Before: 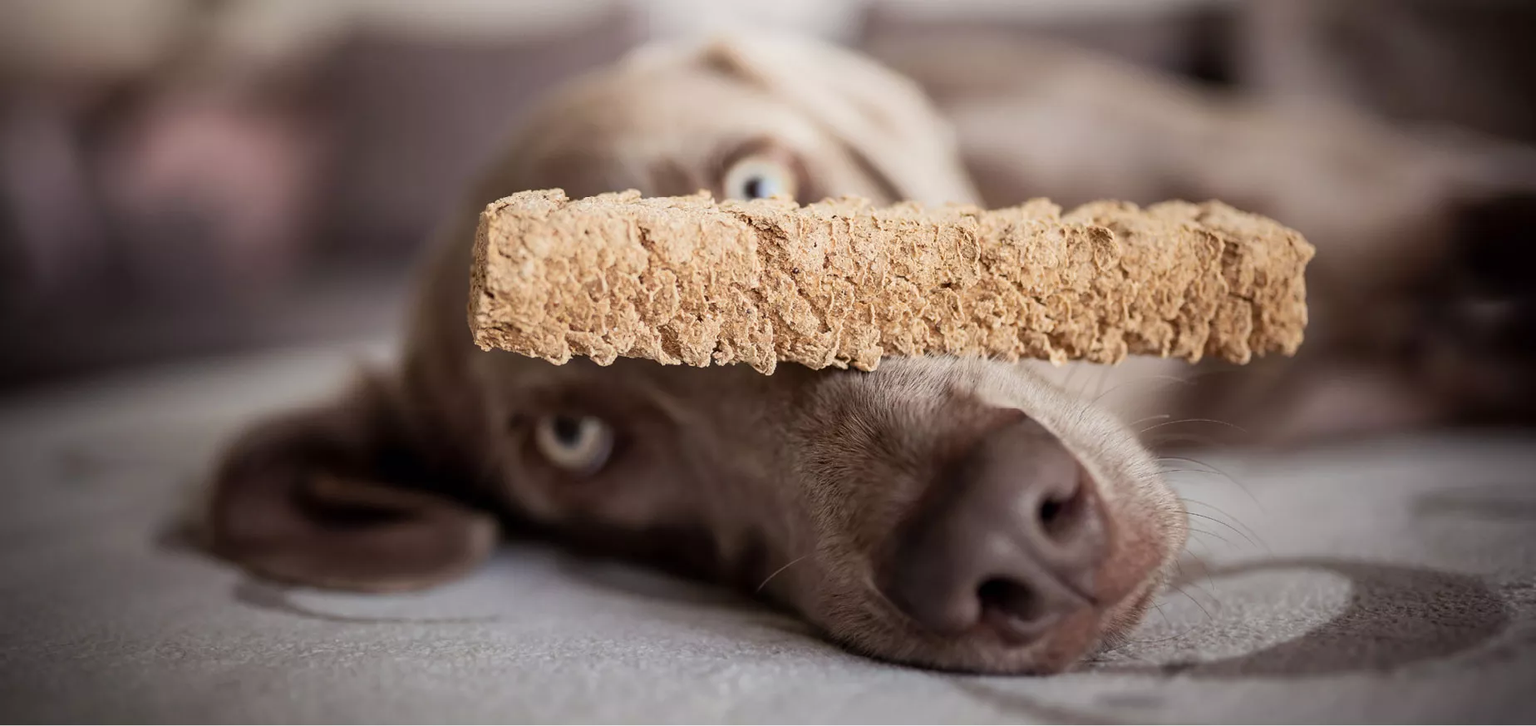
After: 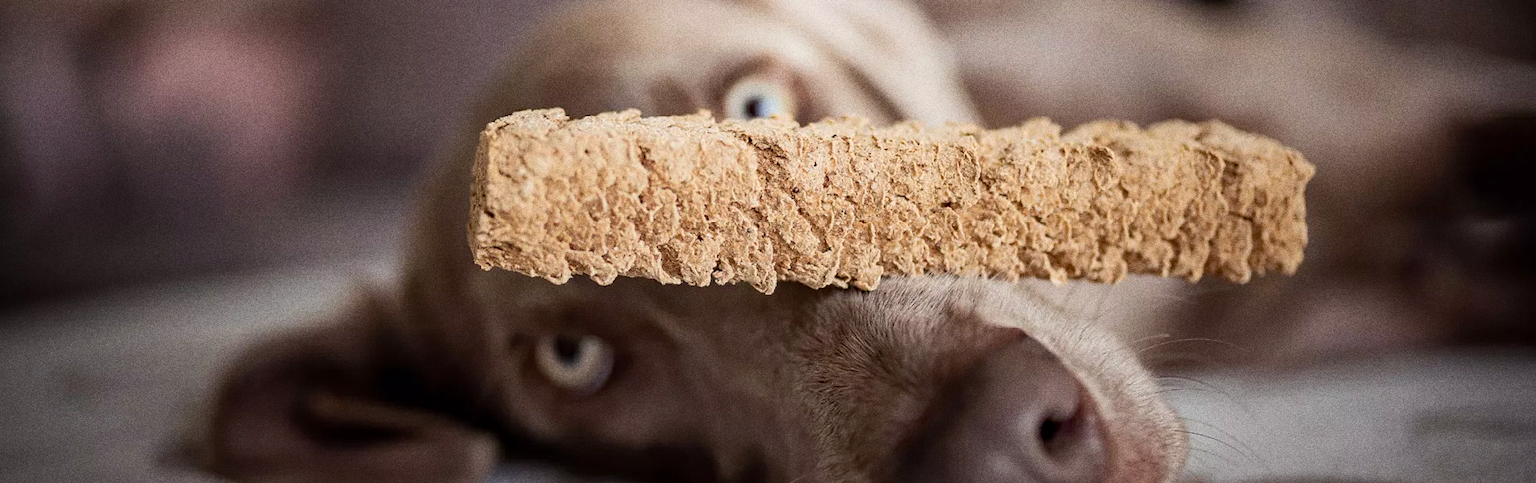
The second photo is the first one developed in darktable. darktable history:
haze removal: compatibility mode true, adaptive false
grain: coarseness 0.09 ISO, strength 40%
crop: top 11.166%, bottom 22.168%
